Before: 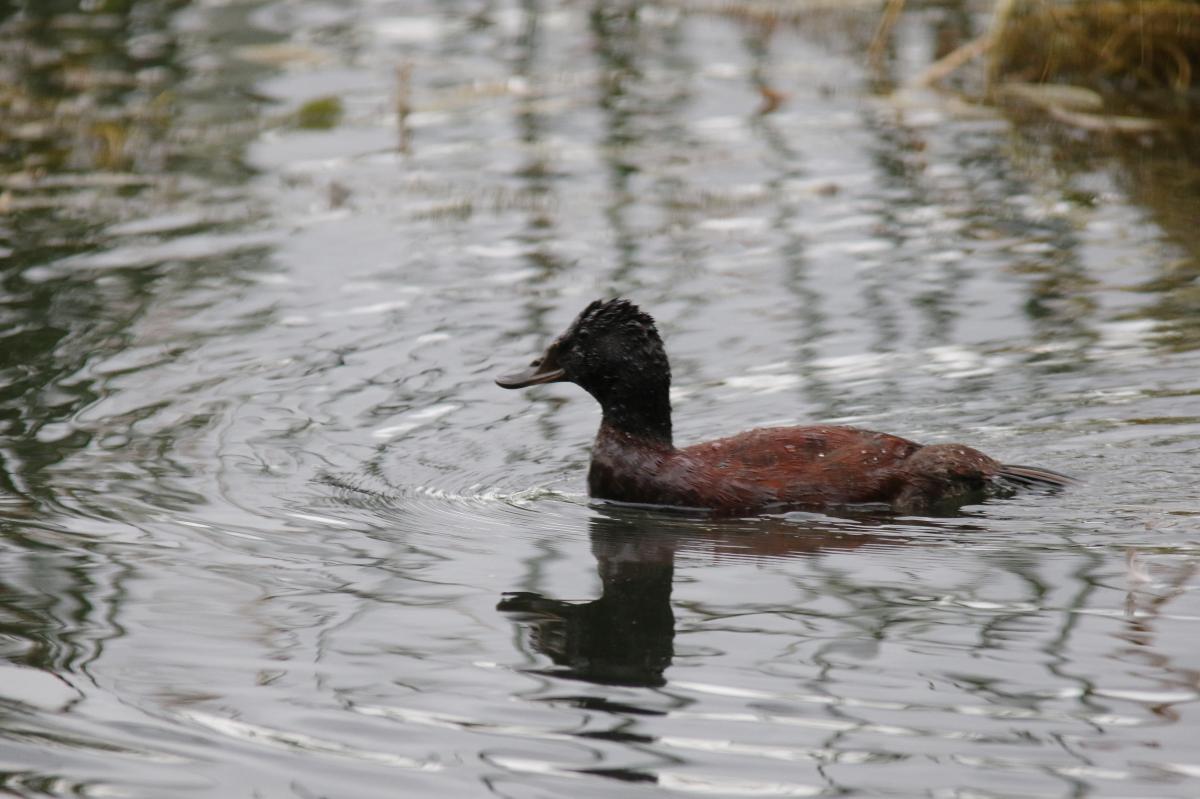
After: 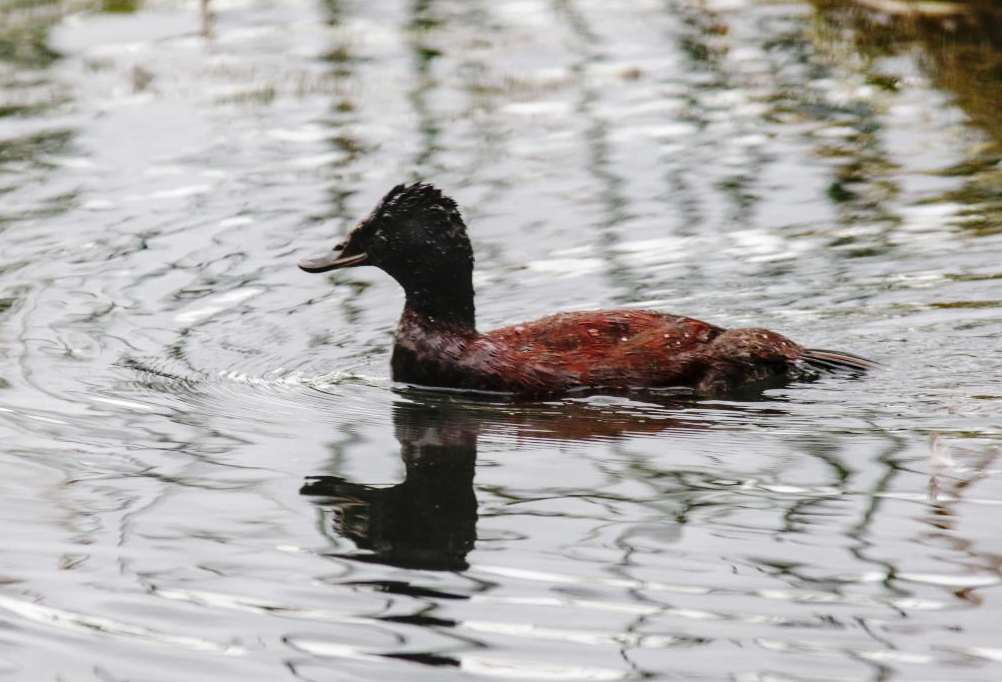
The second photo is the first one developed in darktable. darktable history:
base curve: curves: ch0 [(0, 0) (0.036, 0.025) (0.121, 0.166) (0.206, 0.329) (0.605, 0.79) (1, 1)], preserve colors none
local contrast: on, module defaults
crop: left 16.458%, top 14.619%
